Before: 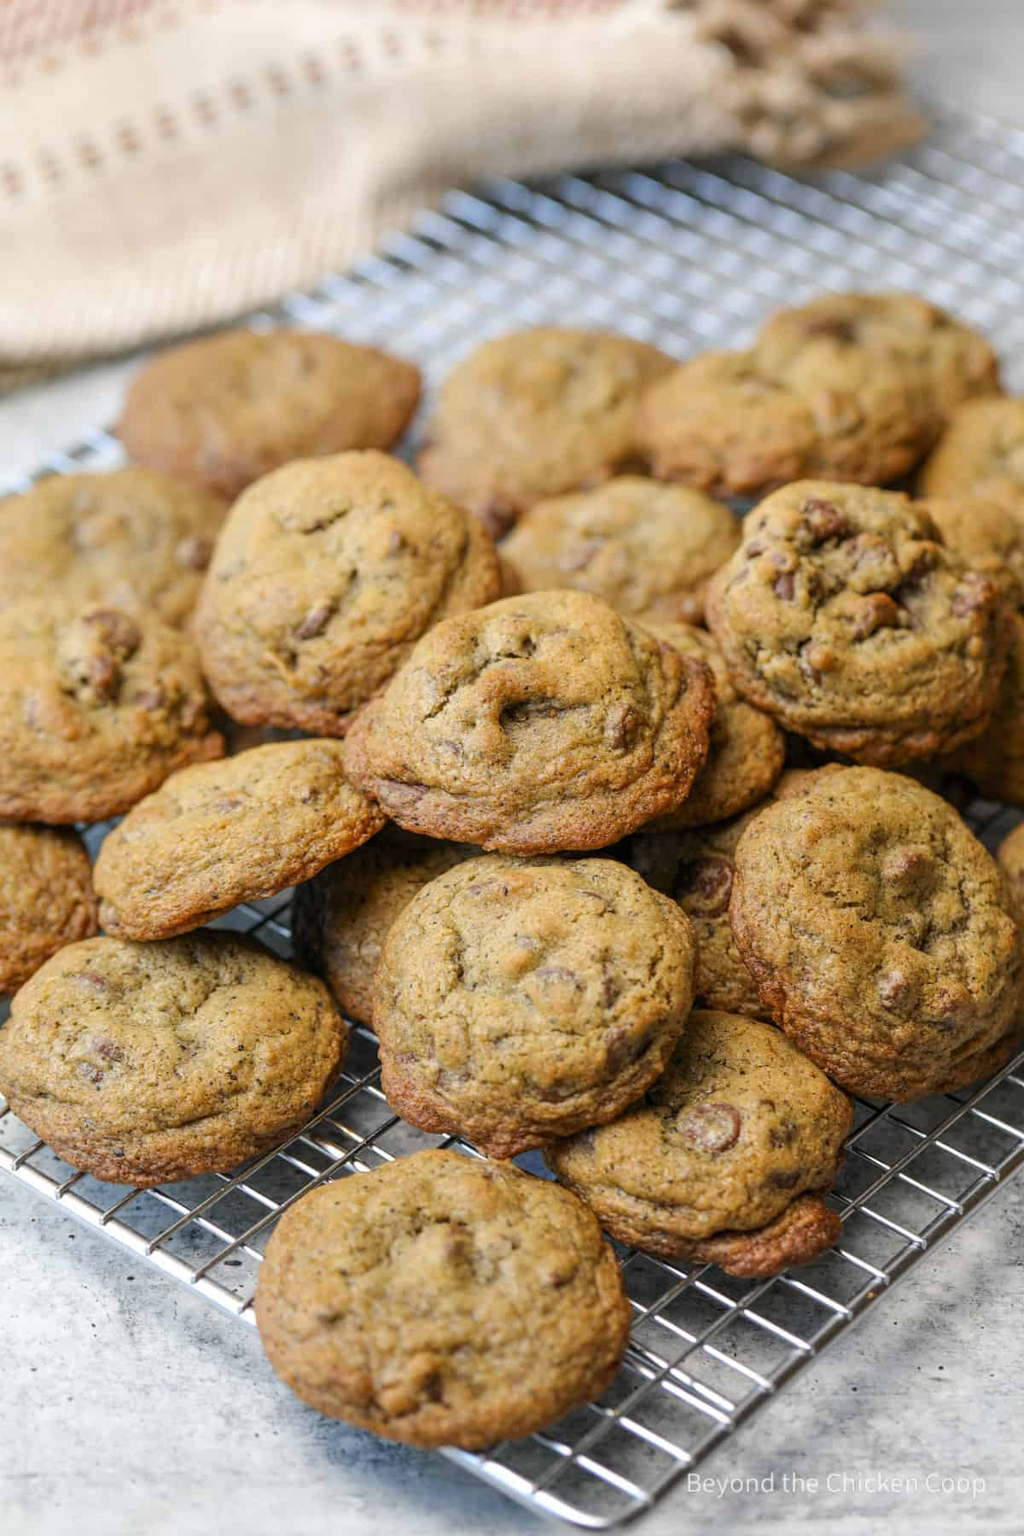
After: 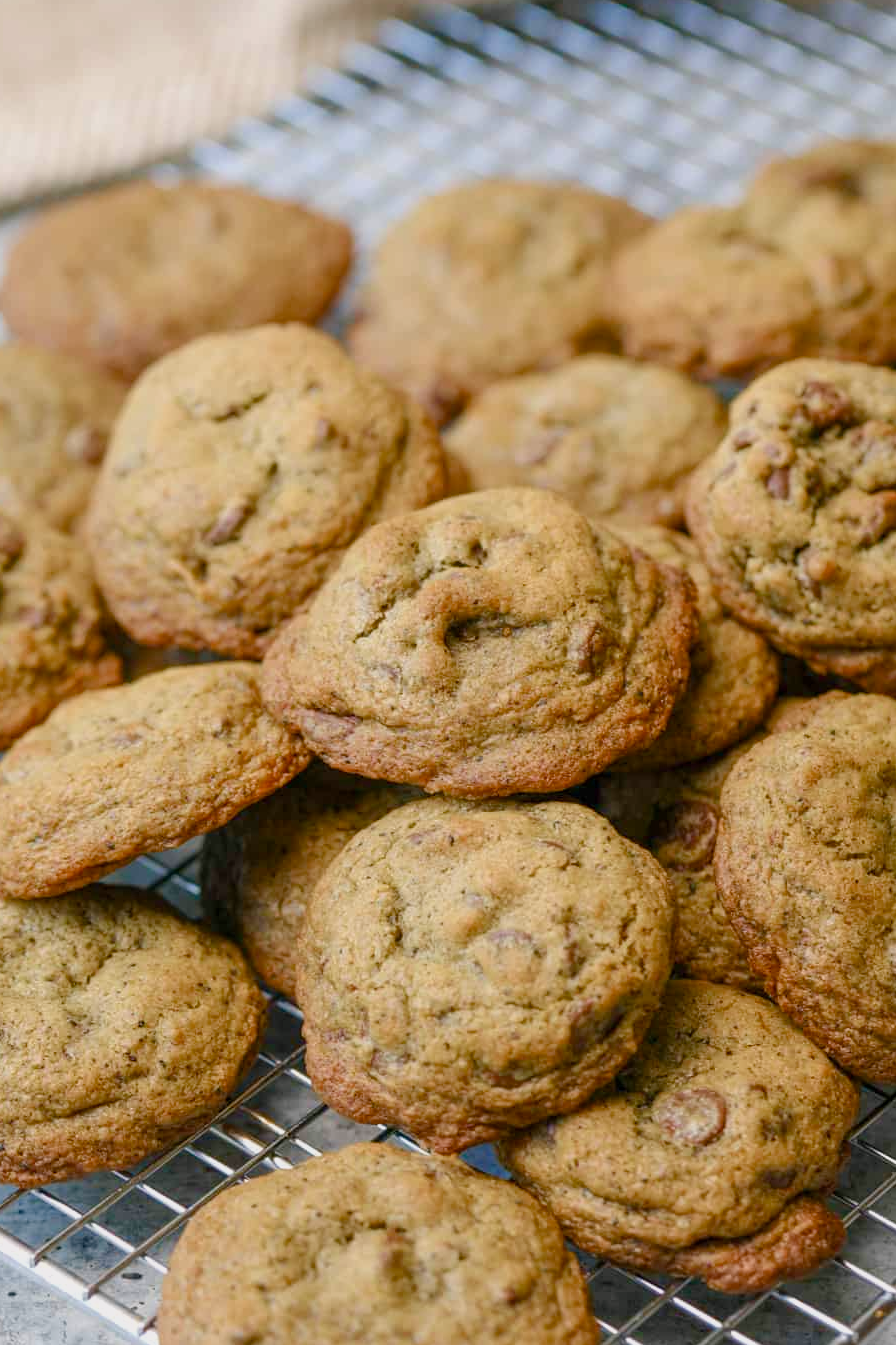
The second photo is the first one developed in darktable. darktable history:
velvia: on, module defaults
crop and rotate: left 11.831%, top 11.346%, right 13.429%, bottom 13.899%
color balance rgb: shadows lift › chroma 1%, shadows lift › hue 113°, highlights gain › chroma 0.2%, highlights gain › hue 333°, perceptual saturation grading › global saturation 20%, perceptual saturation grading › highlights -50%, perceptual saturation grading › shadows 25%, contrast -10%
